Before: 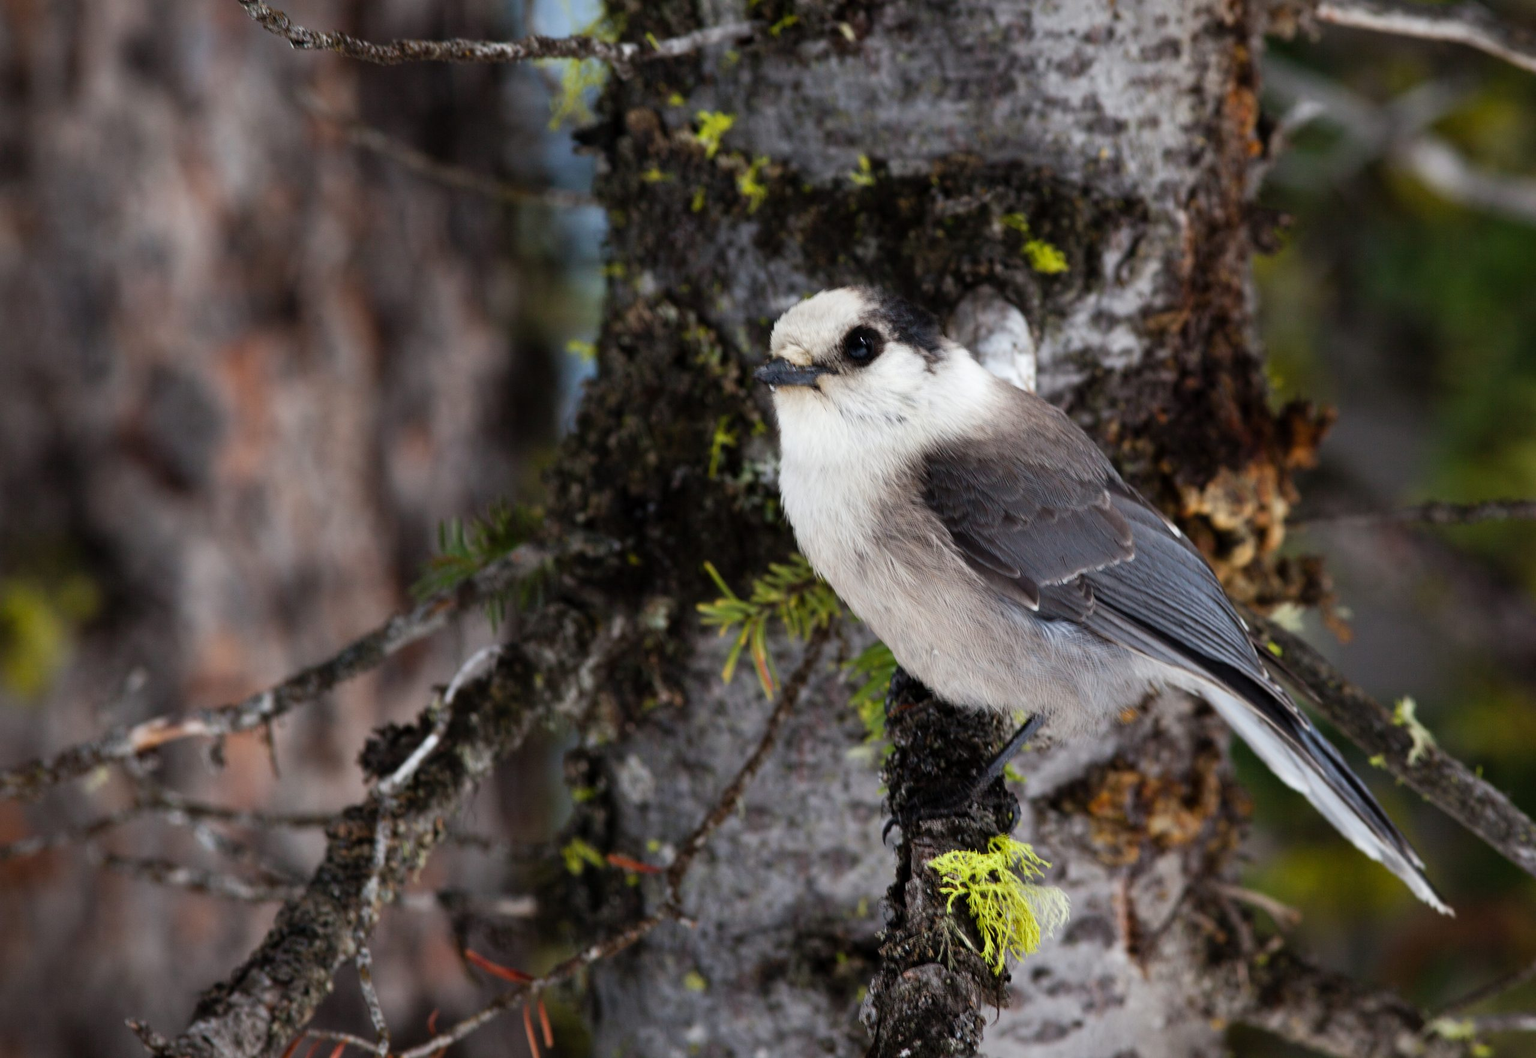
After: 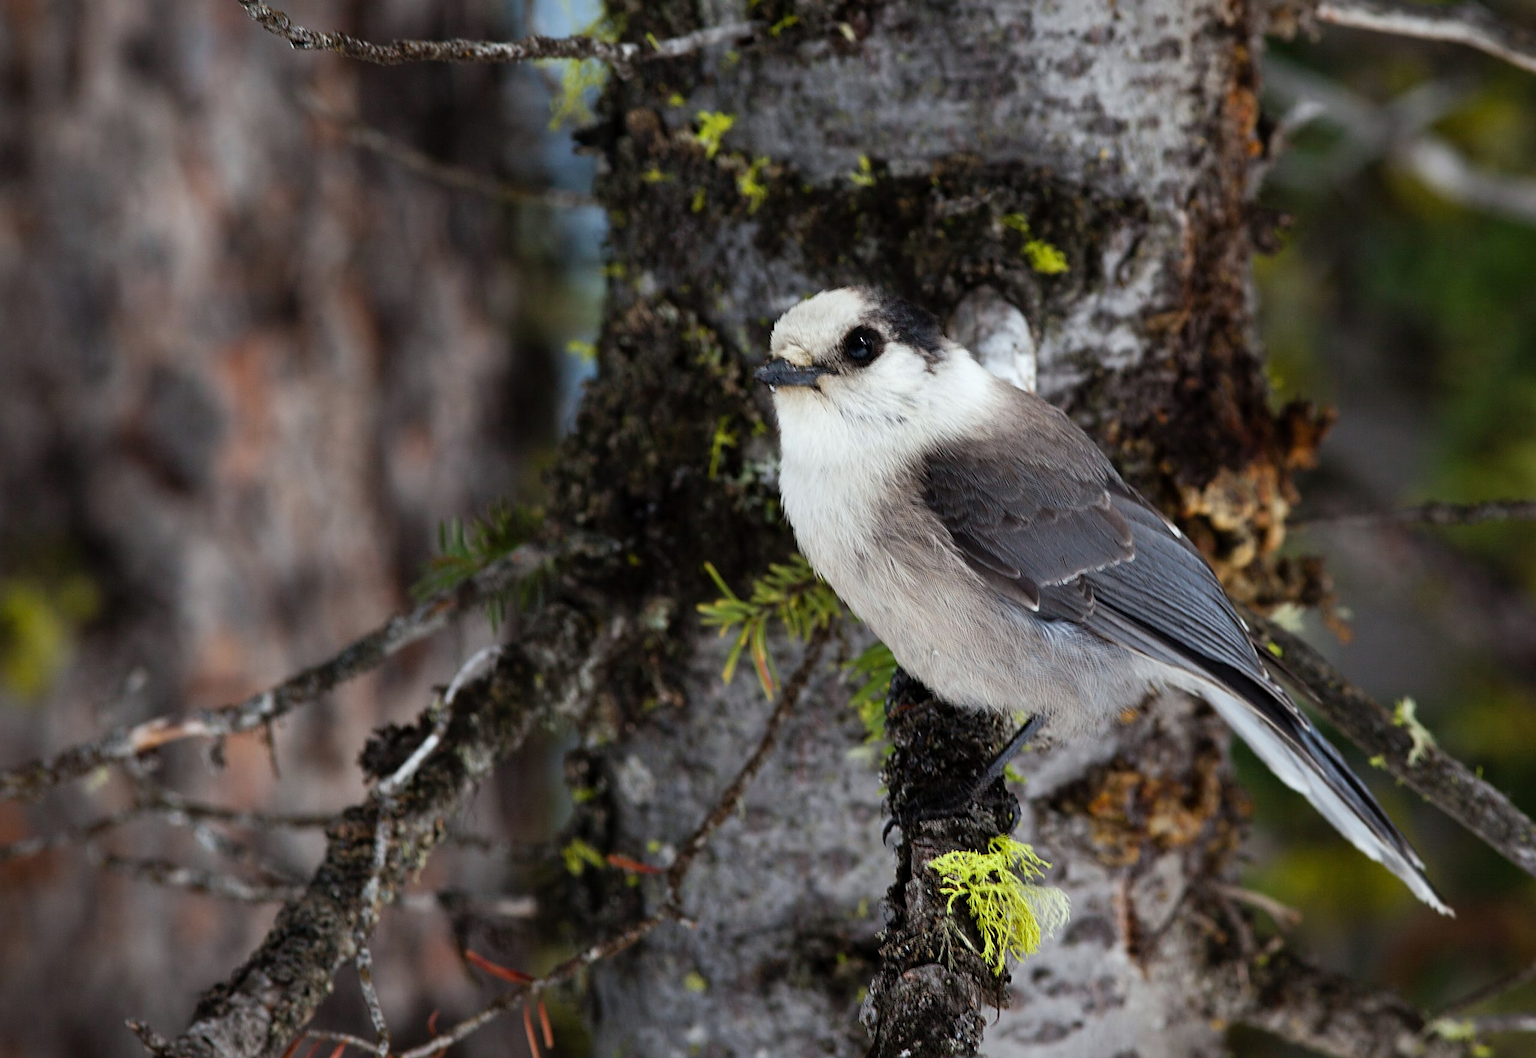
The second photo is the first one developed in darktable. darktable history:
color zones: curves: ch0 [(0, 0.5) (0.143, 0.5) (0.286, 0.5) (0.429, 0.5) (0.571, 0.5) (0.714, 0.476) (0.857, 0.5) (1, 0.5)]; ch2 [(0, 0.5) (0.143, 0.5) (0.286, 0.5) (0.429, 0.5) (0.571, 0.5) (0.714, 0.487) (0.857, 0.5) (1, 0.5)]
sharpen: on, module defaults
white balance: red 0.978, blue 0.999
